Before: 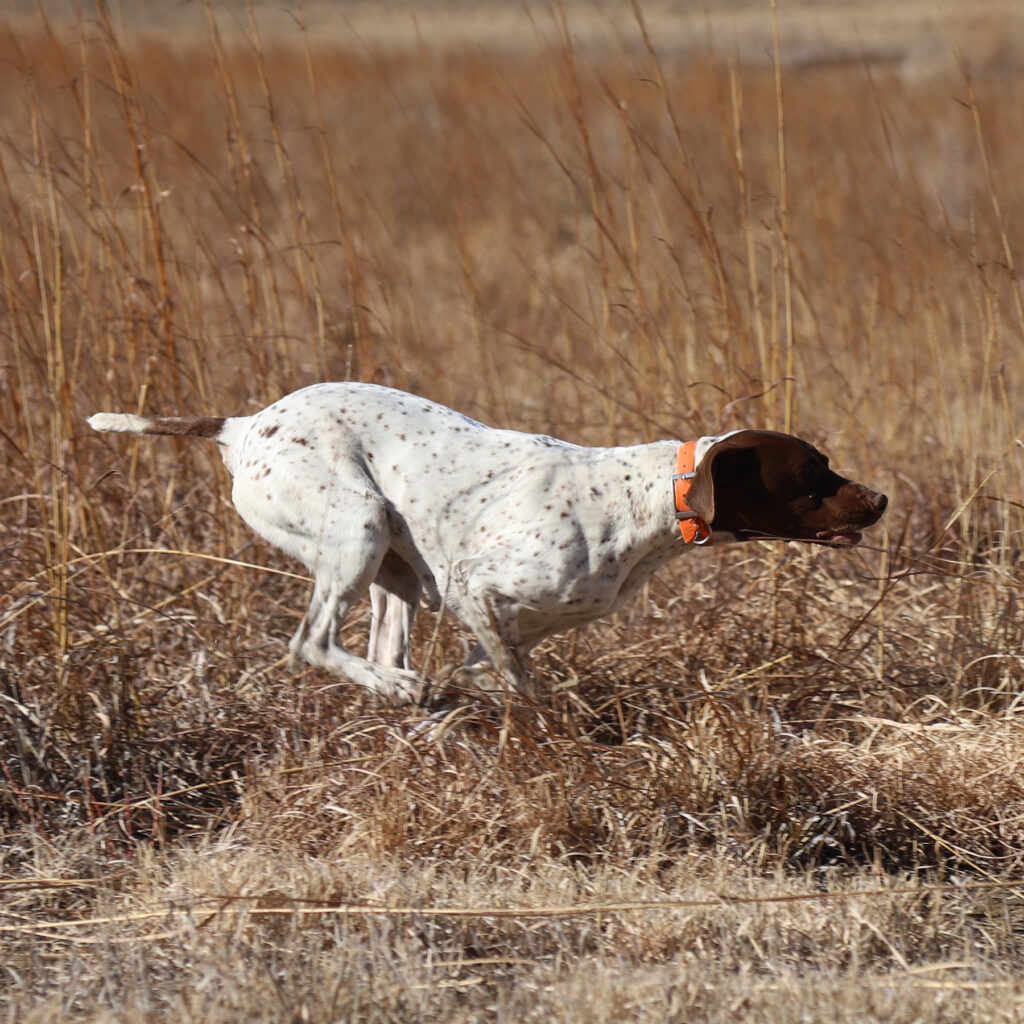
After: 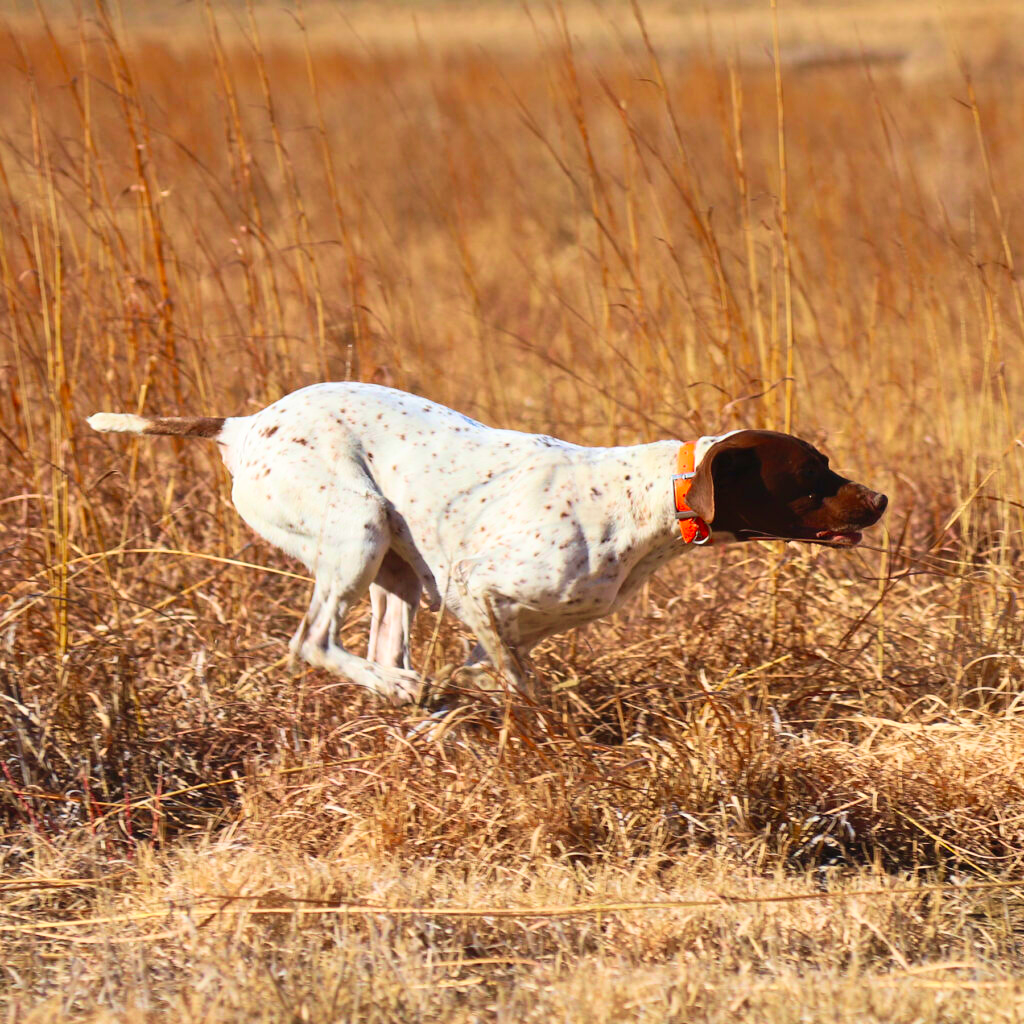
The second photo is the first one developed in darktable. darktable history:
contrast brightness saturation: contrast 0.197, brightness 0.202, saturation 0.818
velvia: strength 39.91%
